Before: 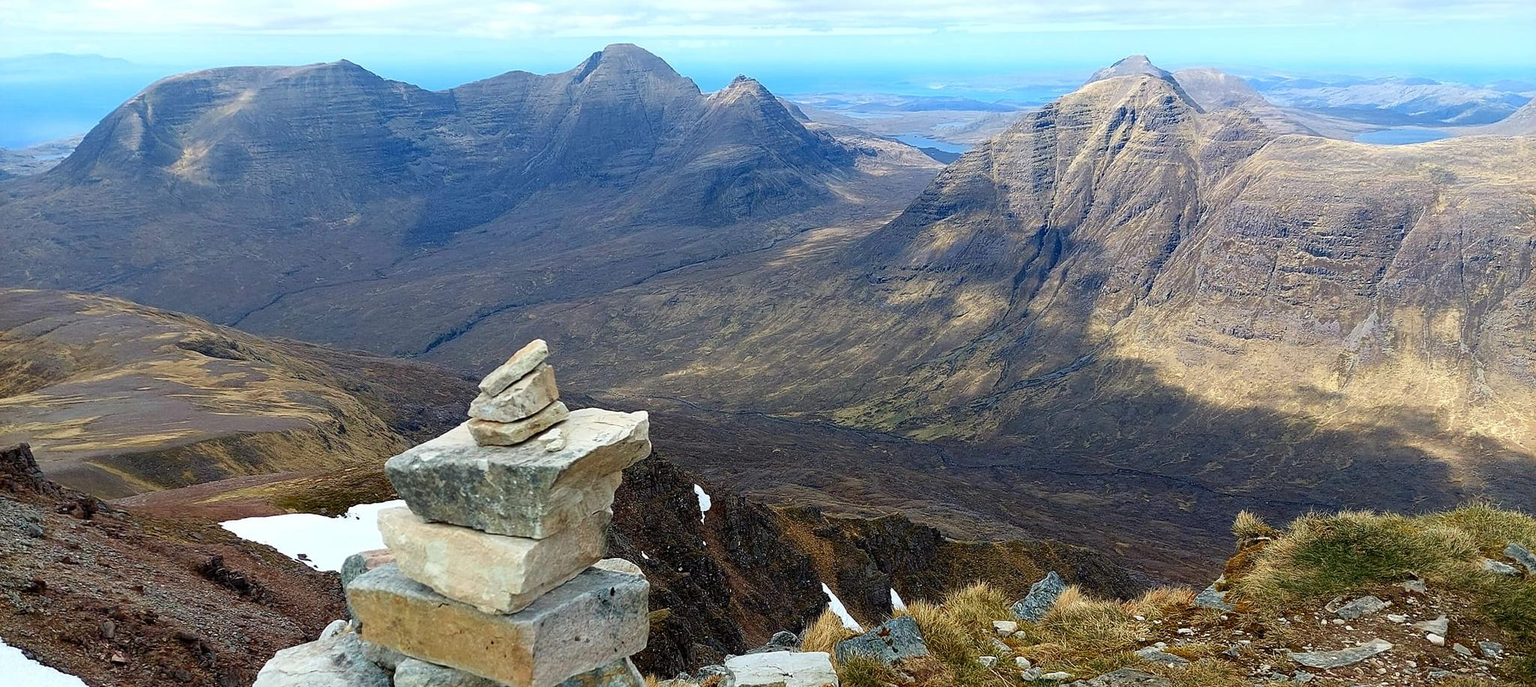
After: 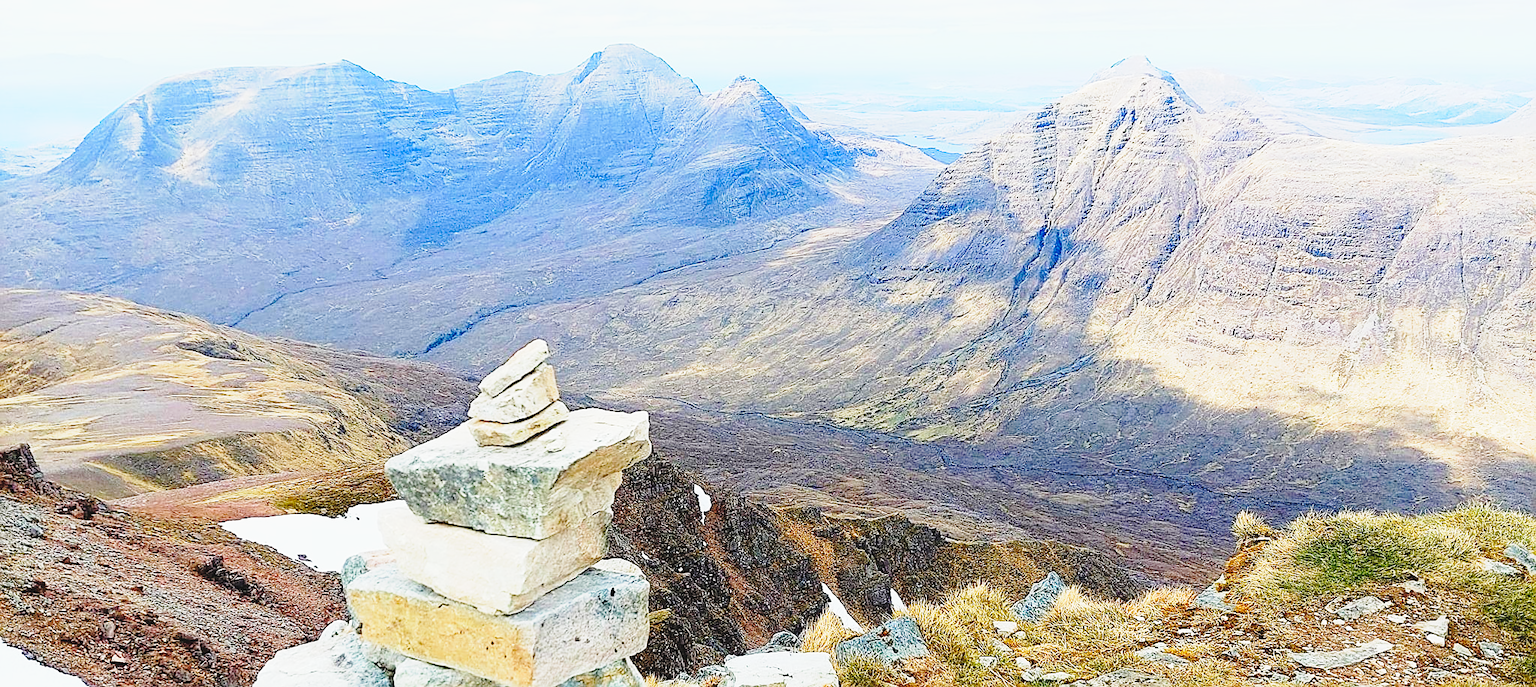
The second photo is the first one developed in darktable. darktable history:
base curve: curves: ch0 [(0, 0) (0.032, 0.037) (0.105, 0.228) (0.435, 0.76) (0.856, 0.983) (1, 1)], preserve colors none
sharpen: amount 0.496
exposure: exposure 0.95 EV, compensate highlight preservation false
contrast brightness saturation: contrast -0.102, brightness 0.049, saturation 0.078
